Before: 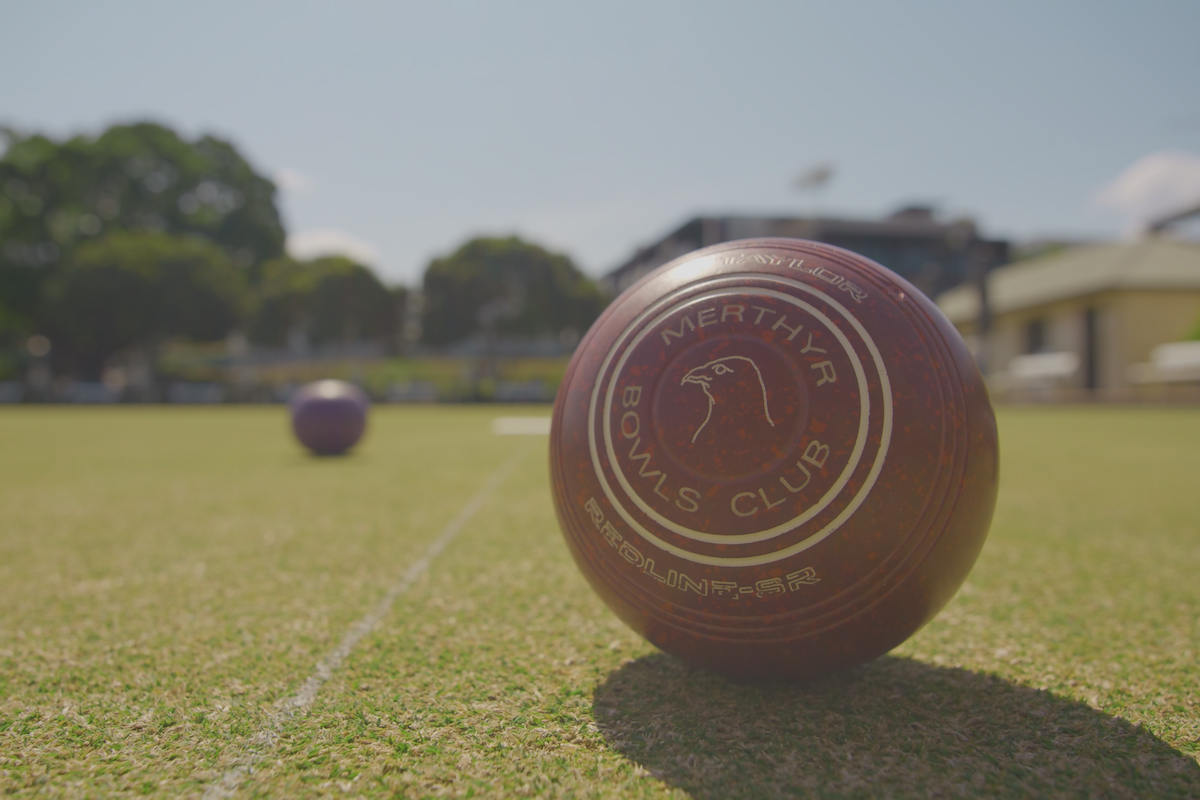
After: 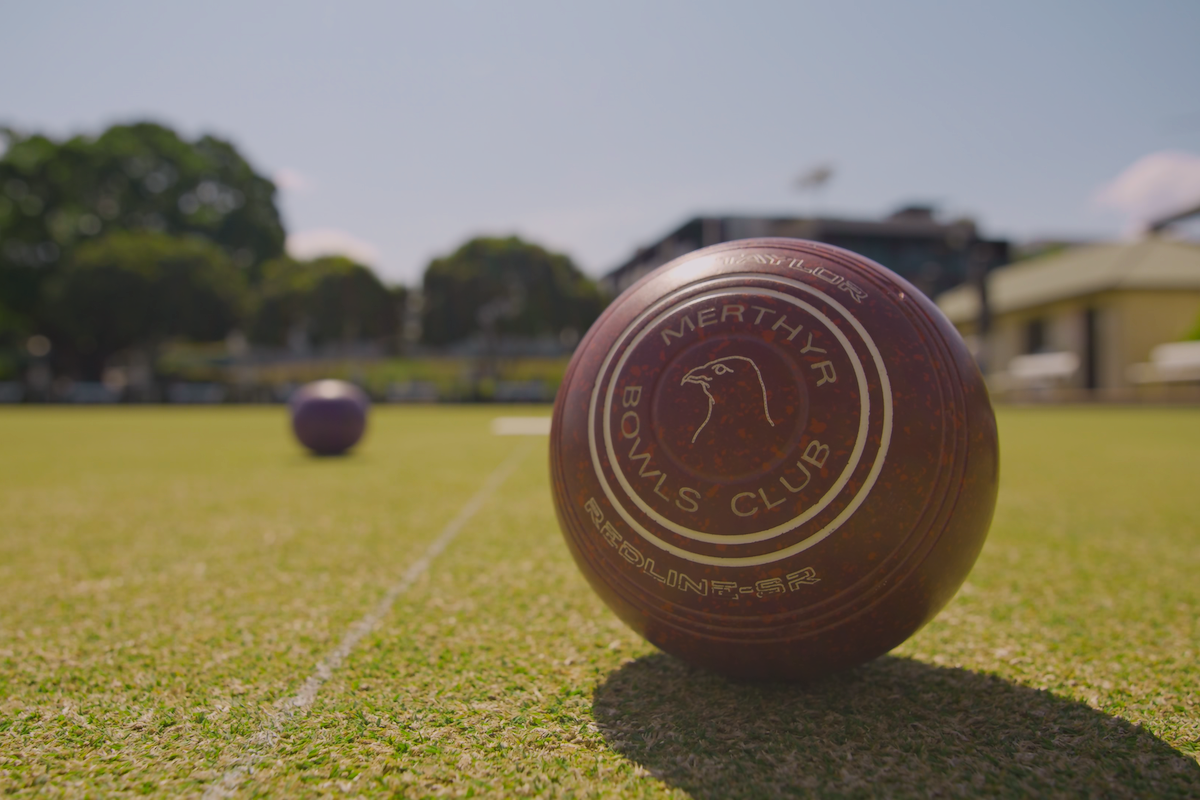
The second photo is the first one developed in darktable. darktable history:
color balance rgb: highlights gain › chroma 1.515%, highlights gain › hue 308.6°, perceptual saturation grading › global saturation 15.041%, perceptual brilliance grading › global brilliance 15.593%, perceptual brilliance grading › shadows -34.514%, global vibrance 10.739%
haze removal: compatibility mode true, adaptive false
filmic rgb: black relative exposure -16 EV, white relative exposure 6.93 EV, hardness 4.69
